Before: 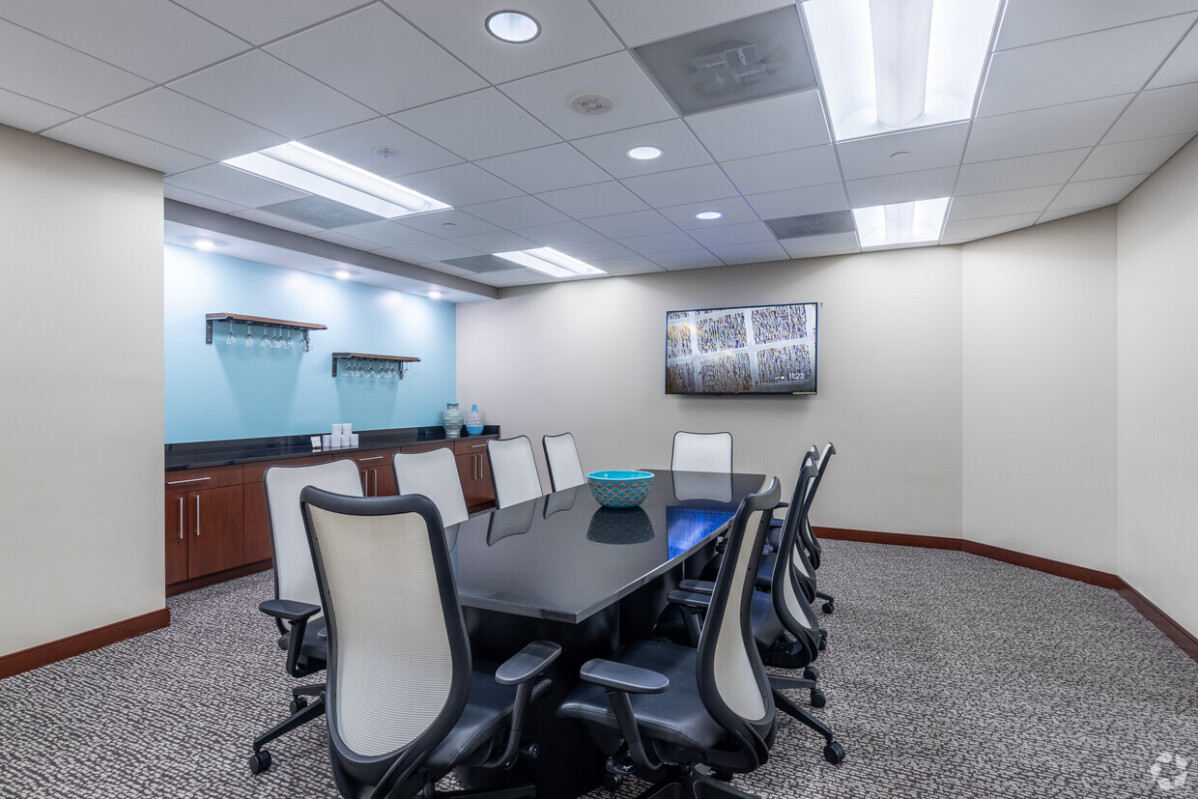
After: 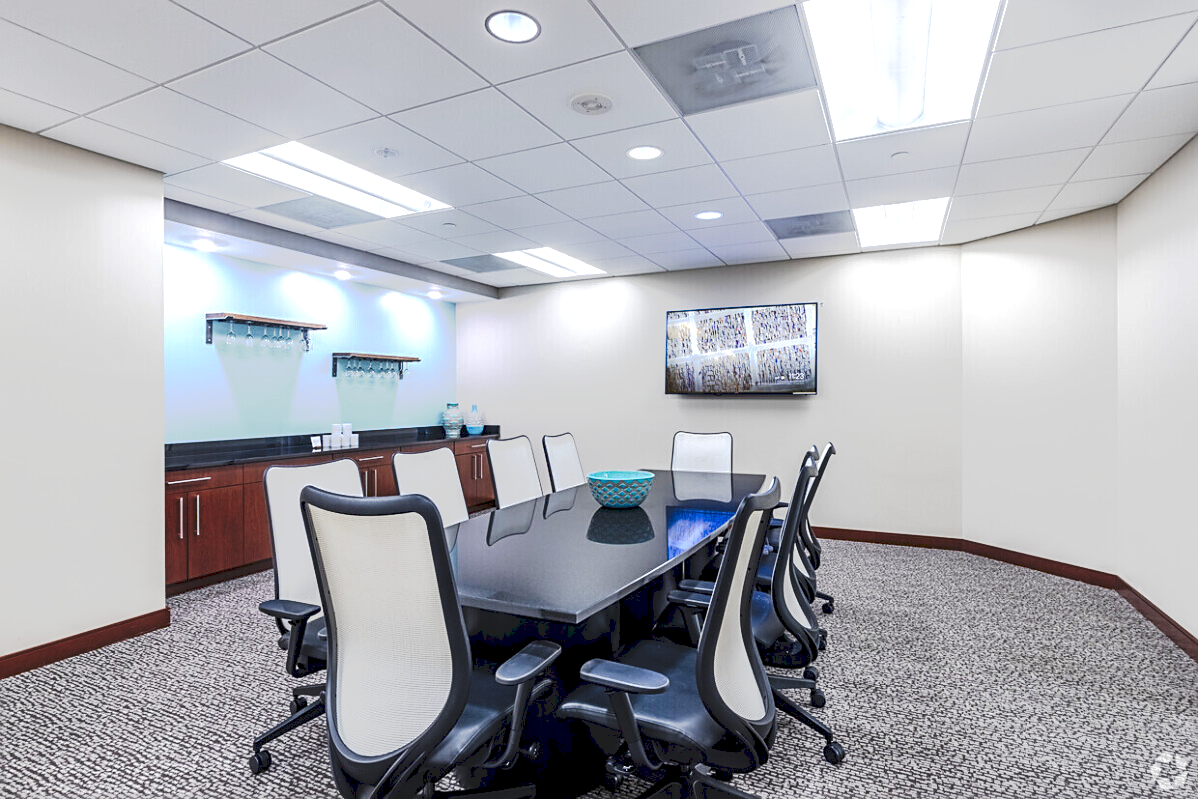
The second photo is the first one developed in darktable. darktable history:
tone curve: curves: ch0 [(0, 0) (0.003, 0.108) (0.011, 0.113) (0.025, 0.113) (0.044, 0.121) (0.069, 0.132) (0.1, 0.145) (0.136, 0.158) (0.177, 0.182) (0.224, 0.215) (0.277, 0.27) (0.335, 0.341) (0.399, 0.424) (0.468, 0.528) (0.543, 0.622) (0.623, 0.721) (0.709, 0.79) (0.801, 0.846) (0.898, 0.871) (1, 1)], preserve colors none
sharpen: on, module defaults
exposure: black level correction 0.003, exposure 0.381 EV, compensate highlight preservation false
